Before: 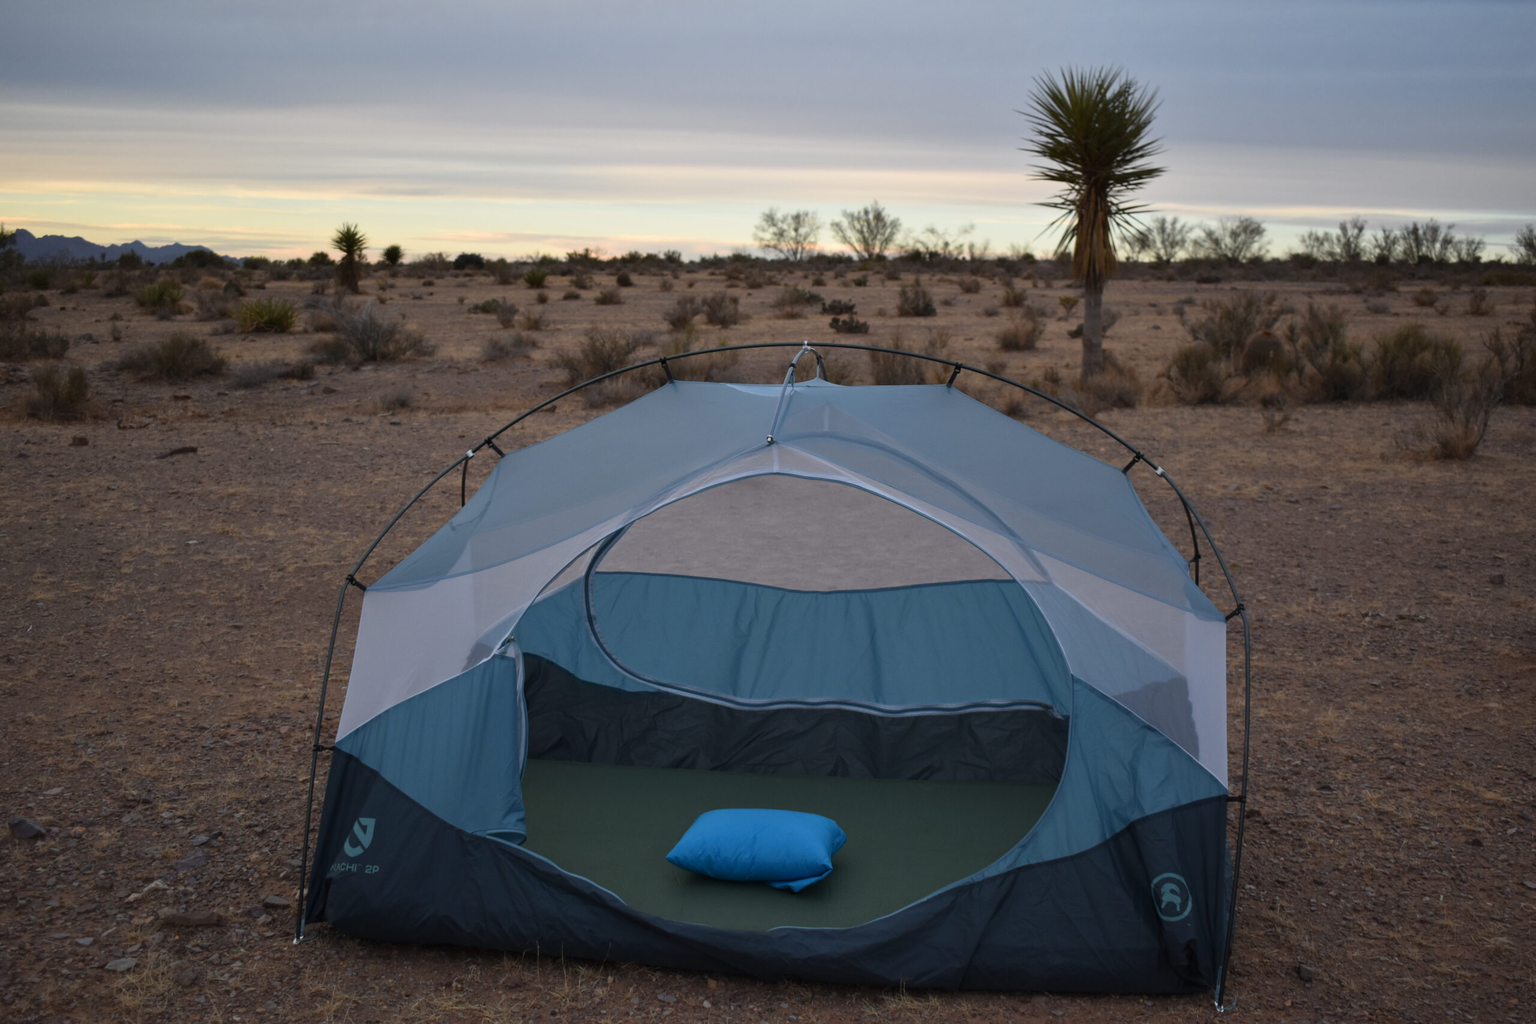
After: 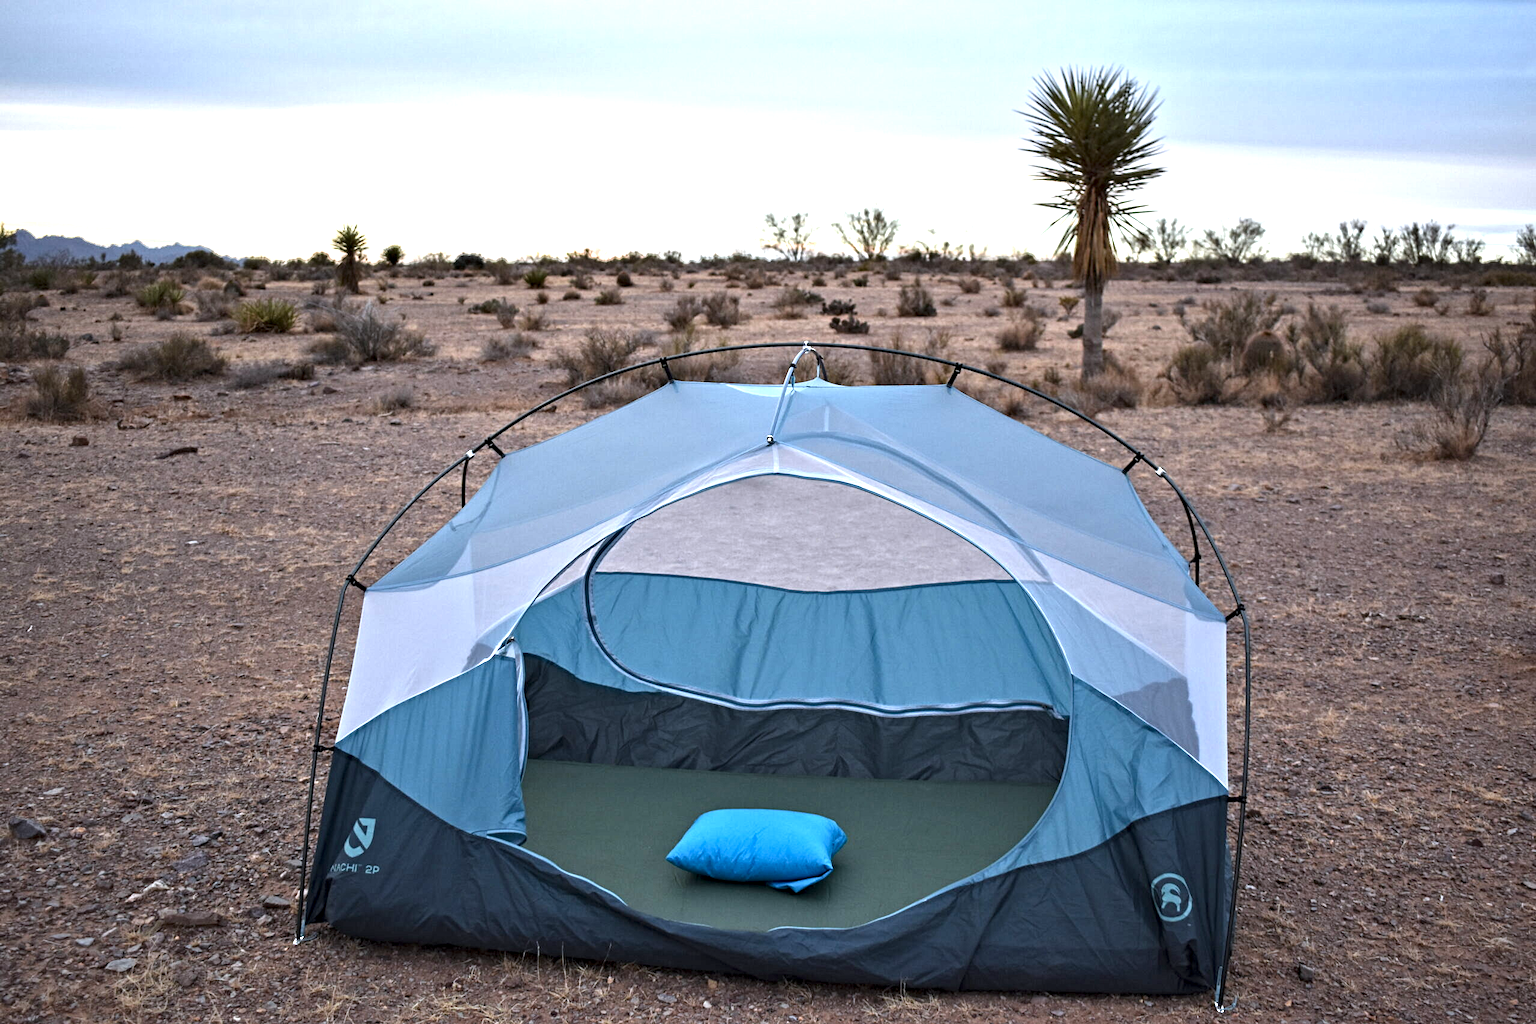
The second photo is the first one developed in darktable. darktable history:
contrast equalizer: y [[0.5, 0.542, 0.583, 0.625, 0.667, 0.708], [0.5 ×6], [0.5 ×6], [0 ×6], [0 ×6]]
exposure: black level correction 0, exposure 1.4 EV, compensate highlight preservation false
color correction: highlights a* -0.728, highlights b* -8.5
